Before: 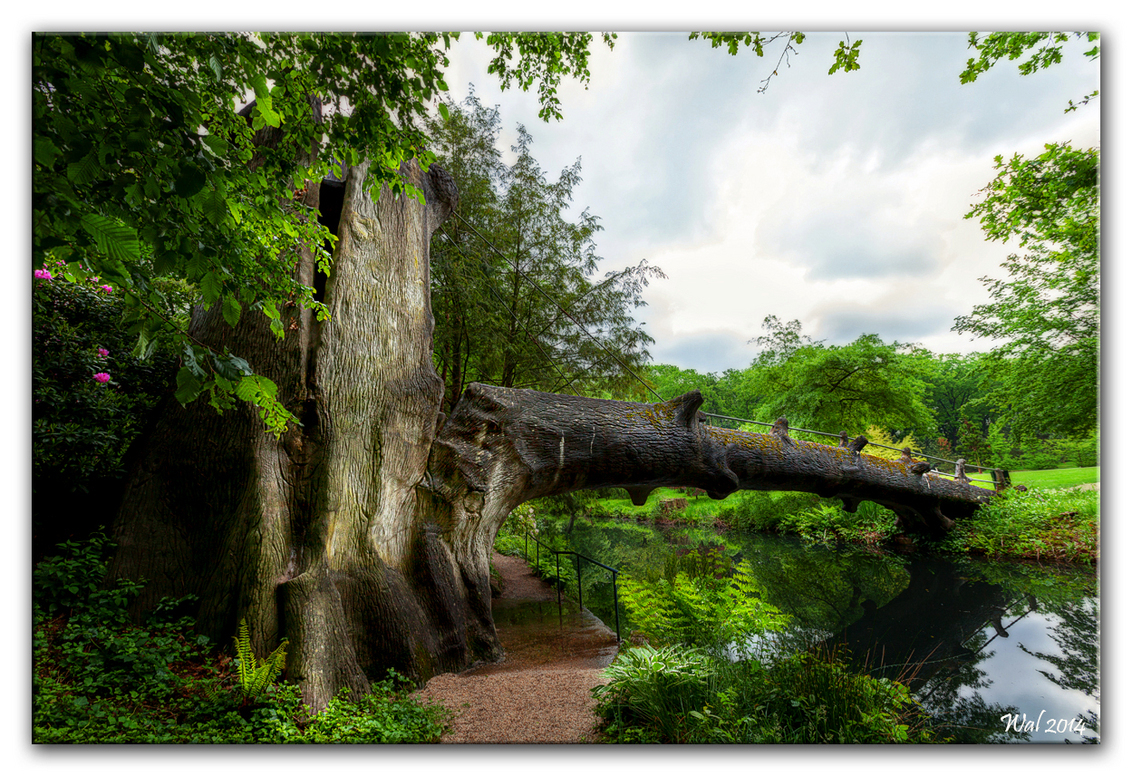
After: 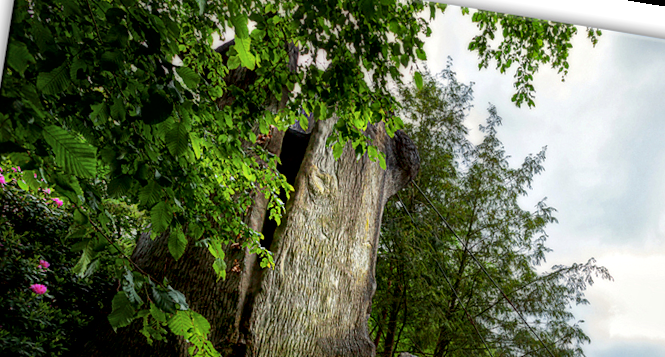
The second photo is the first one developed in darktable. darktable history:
local contrast: mode bilateral grid, contrast 25, coarseness 47, detail 151%, midtone range 0.2
rotate and perspective: rotation 9.12°, automatic cropping off
levels: mode automatic, black 0.023%, white 99.97%, levels [0.062, 0.494, 0.925]
crop: left 10.121%, top 10.631%, right 36.218%, bottom 51.526%
color balance: on, module defaults
